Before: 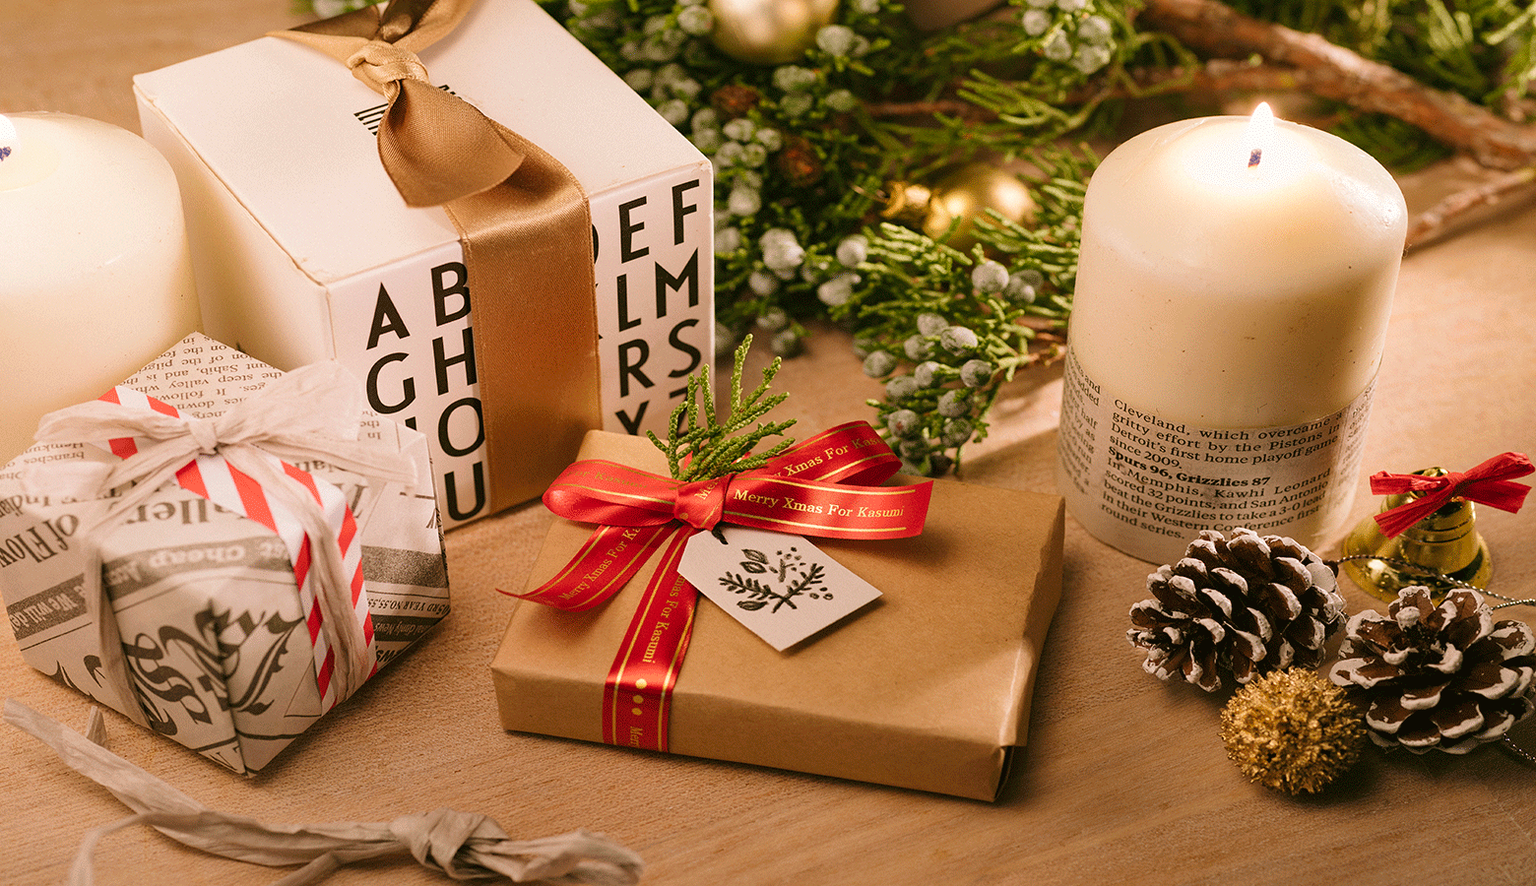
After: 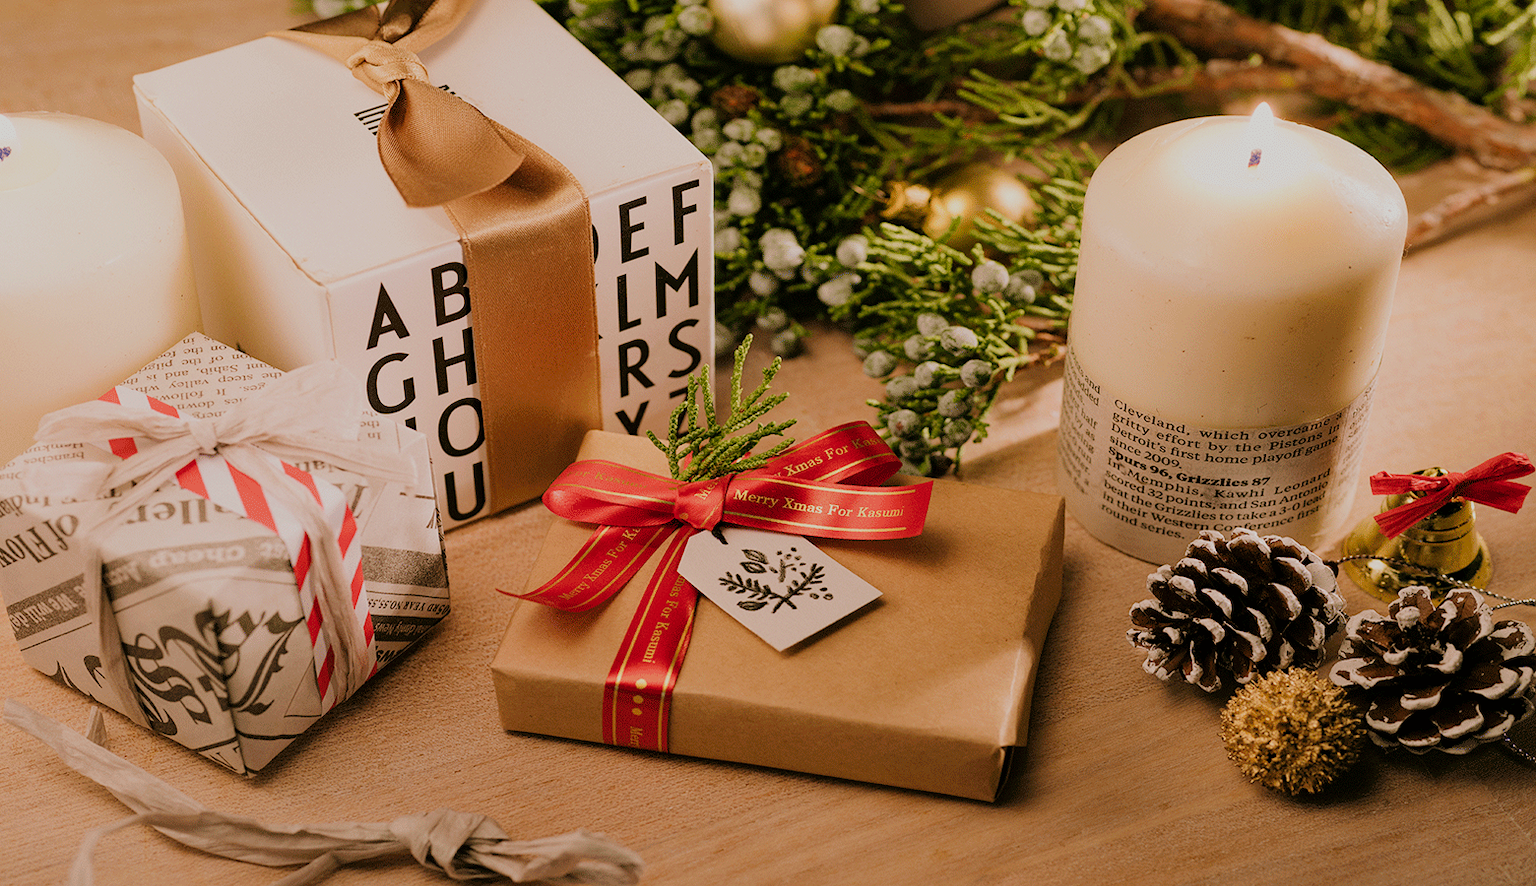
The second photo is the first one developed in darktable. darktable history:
filmic rgb: black relative exposure -7.45 EV, white relative exposure 4.85 EV, threshold 5.97 EV, hardness 3.4, enable highlight reconstruction true
